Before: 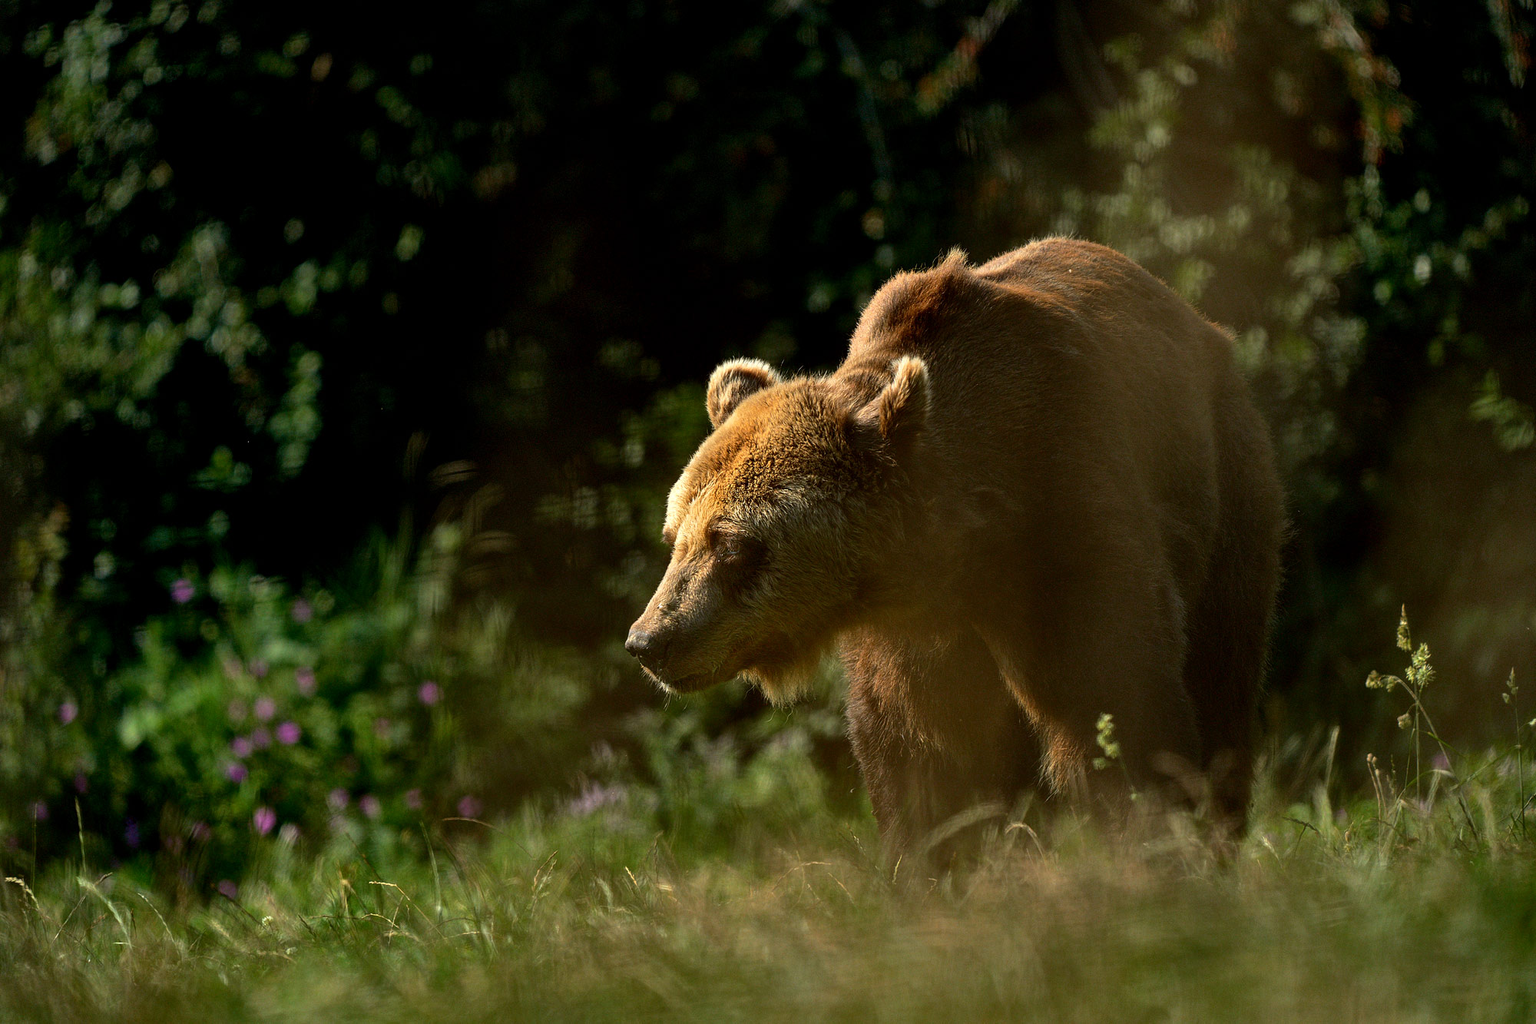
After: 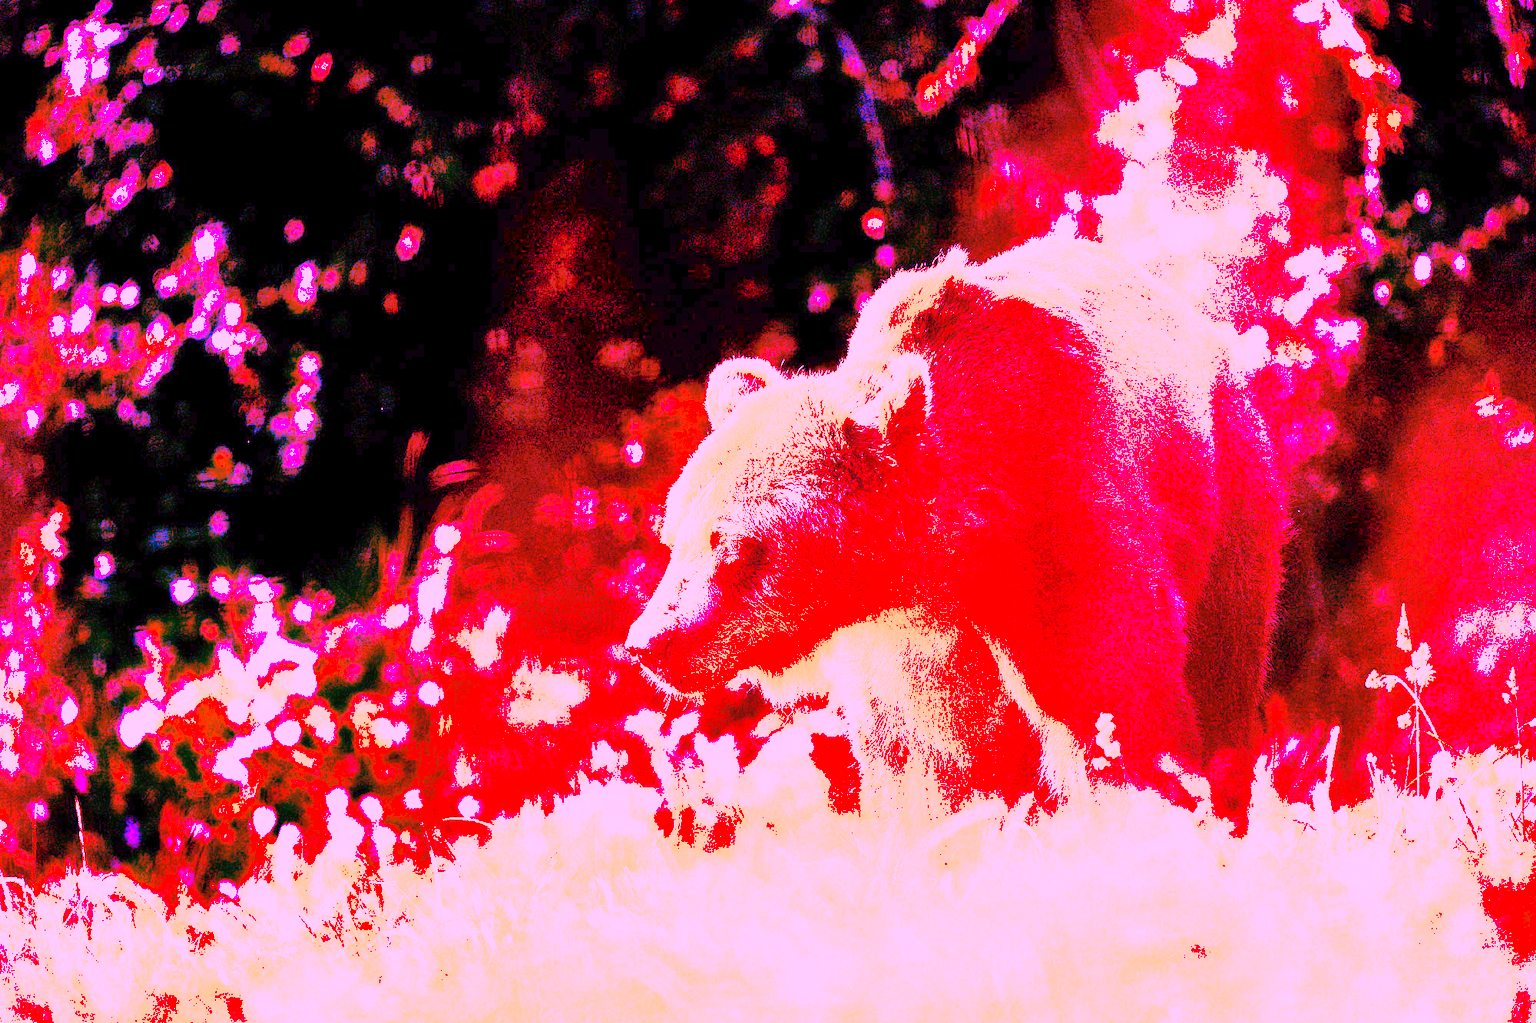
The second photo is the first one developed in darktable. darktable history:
white balance: red 8, blue 8
shadows and highlights: on, module defaults
